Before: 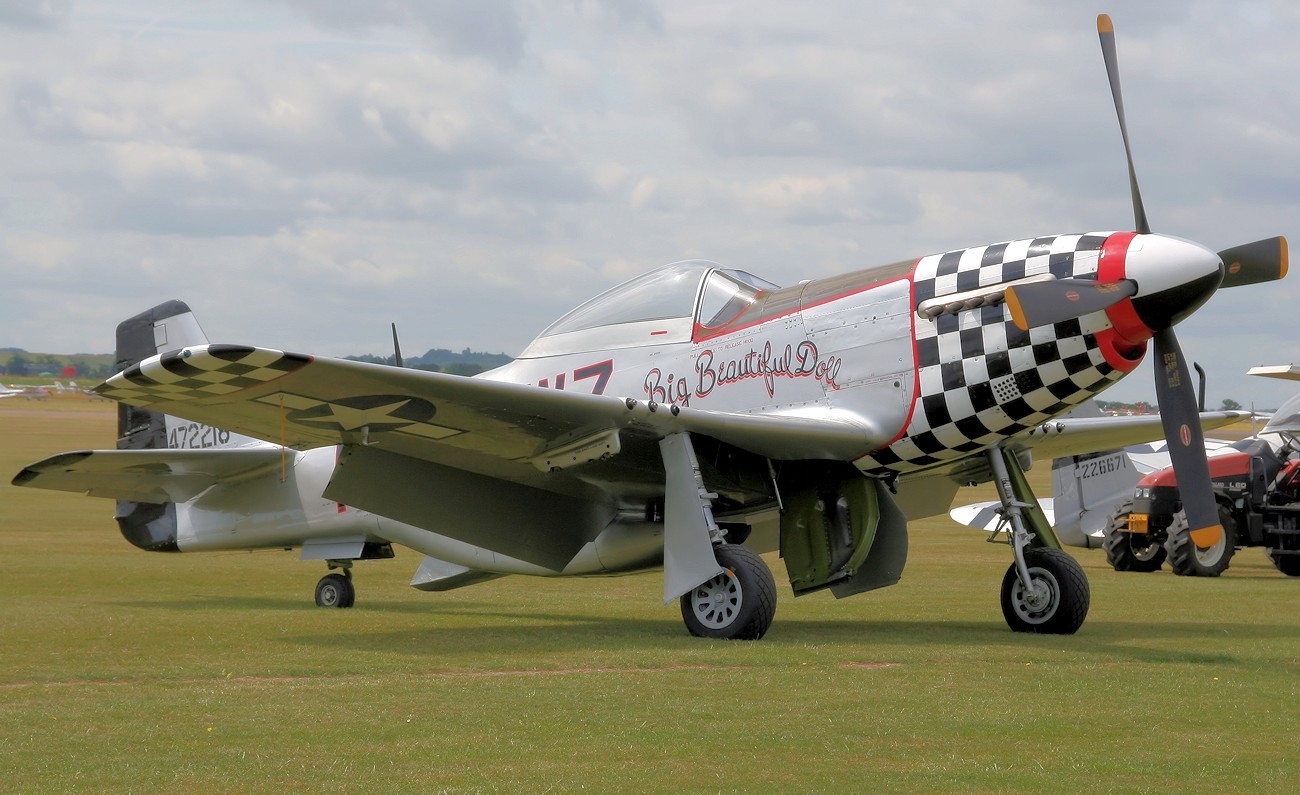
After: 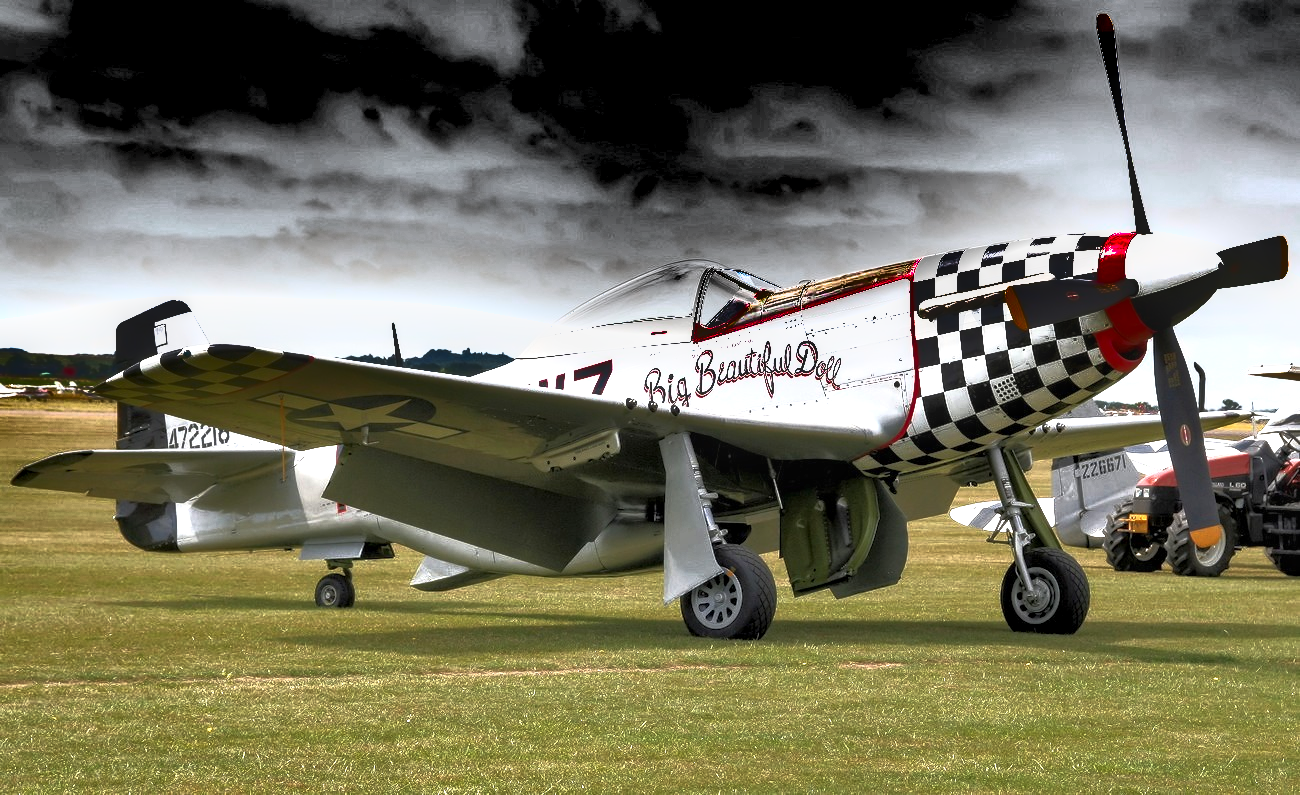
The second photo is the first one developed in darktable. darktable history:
shadows and highlights: shadows 20.91, highlights -82.73, soften with gaussian
exposure: exposure 1.5 EV, compensate highlight preservation false
base curve: curves: ch0 [(0, 0) (0.564, 0.291) (0.802, 0.731) (1, 1)]
local contrast: on, module defaults
